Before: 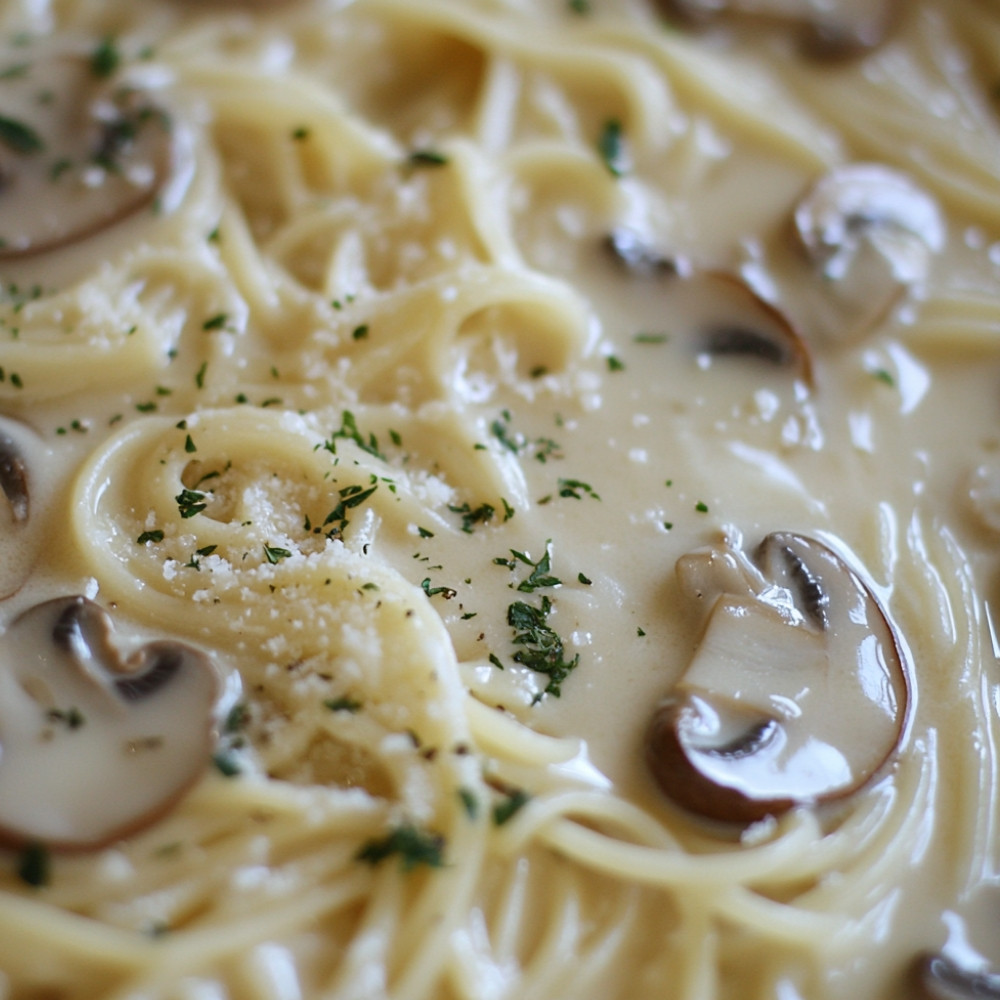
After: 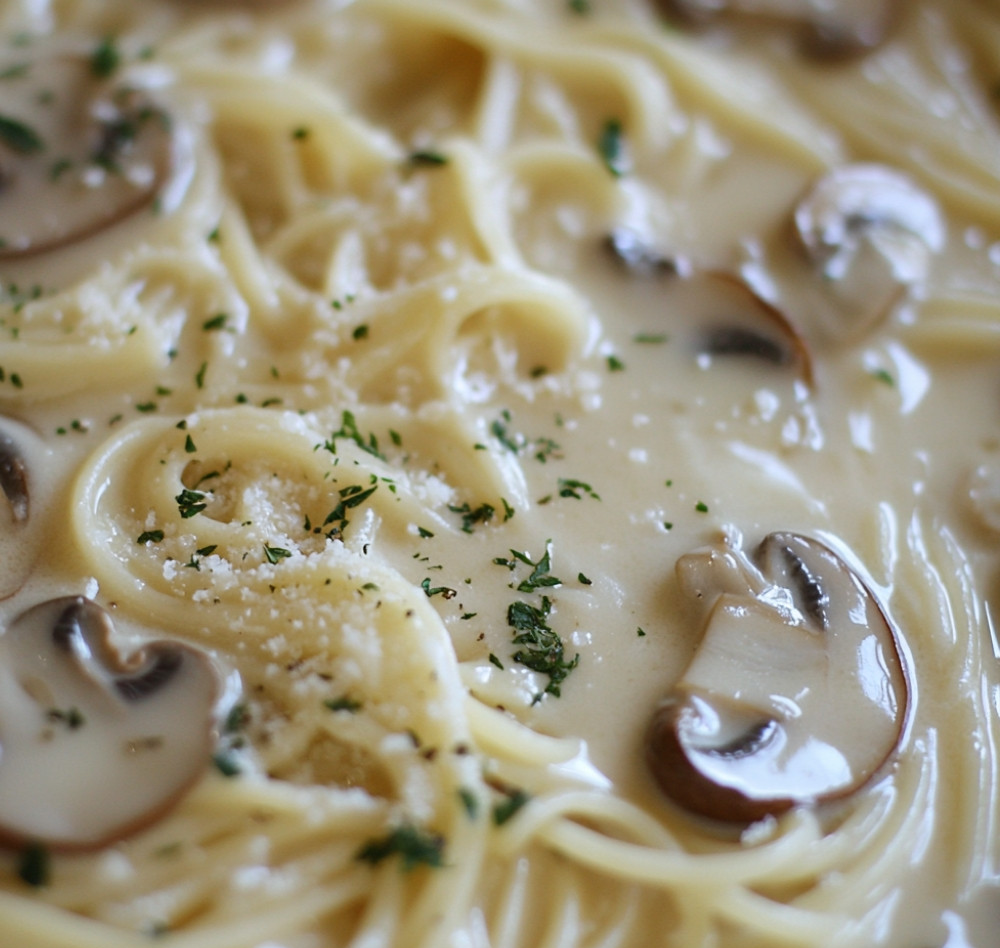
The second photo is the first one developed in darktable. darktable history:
crop and rotate: top 0.005%, bottom 5.176%
